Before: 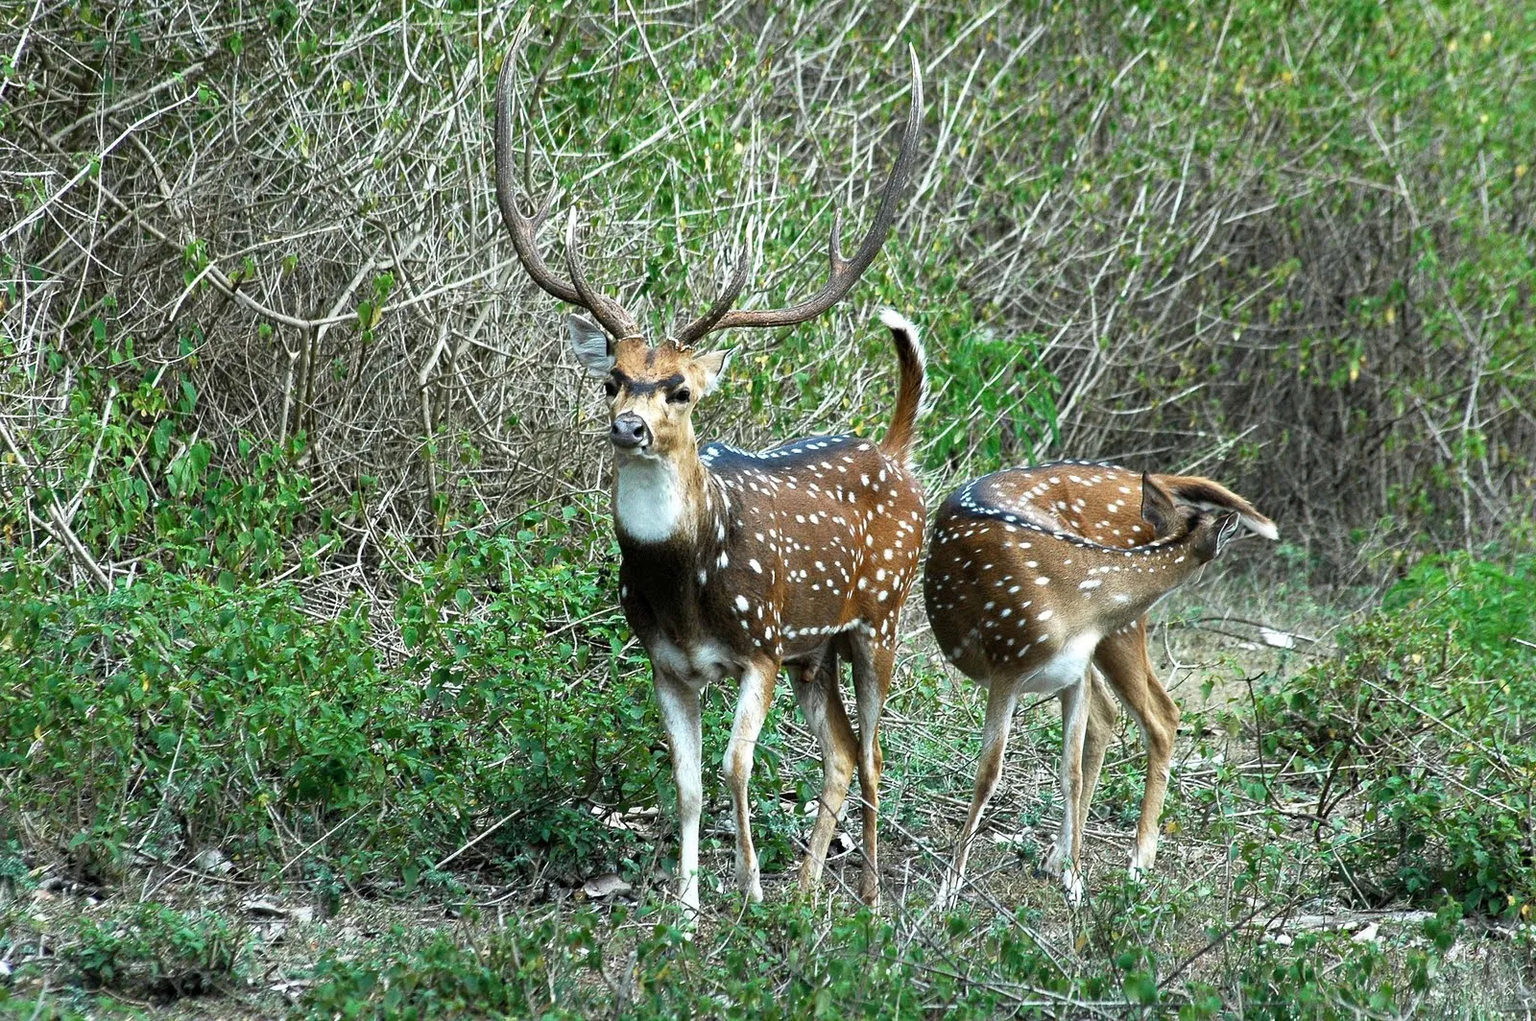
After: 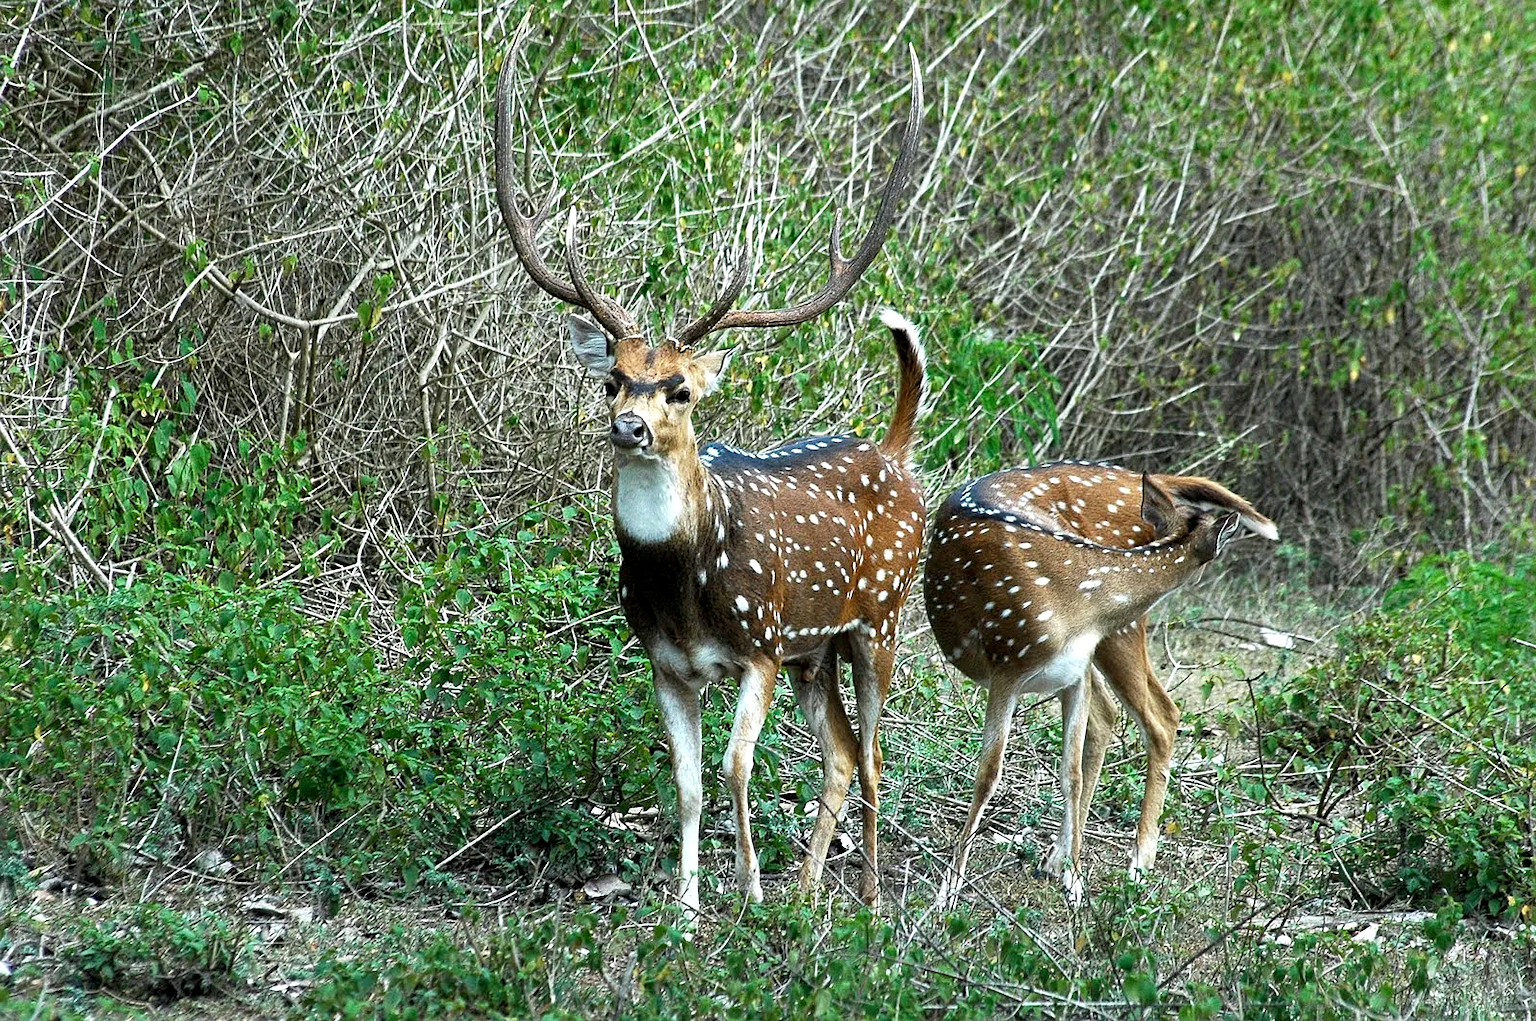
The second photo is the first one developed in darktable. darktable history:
sharpen: amount 0.218
contrast brightness saturation: contrast 0.039, saturation 0.067
local contrast: highlights 103%, shadows 102%, detail 119%, midtone range 0.2
